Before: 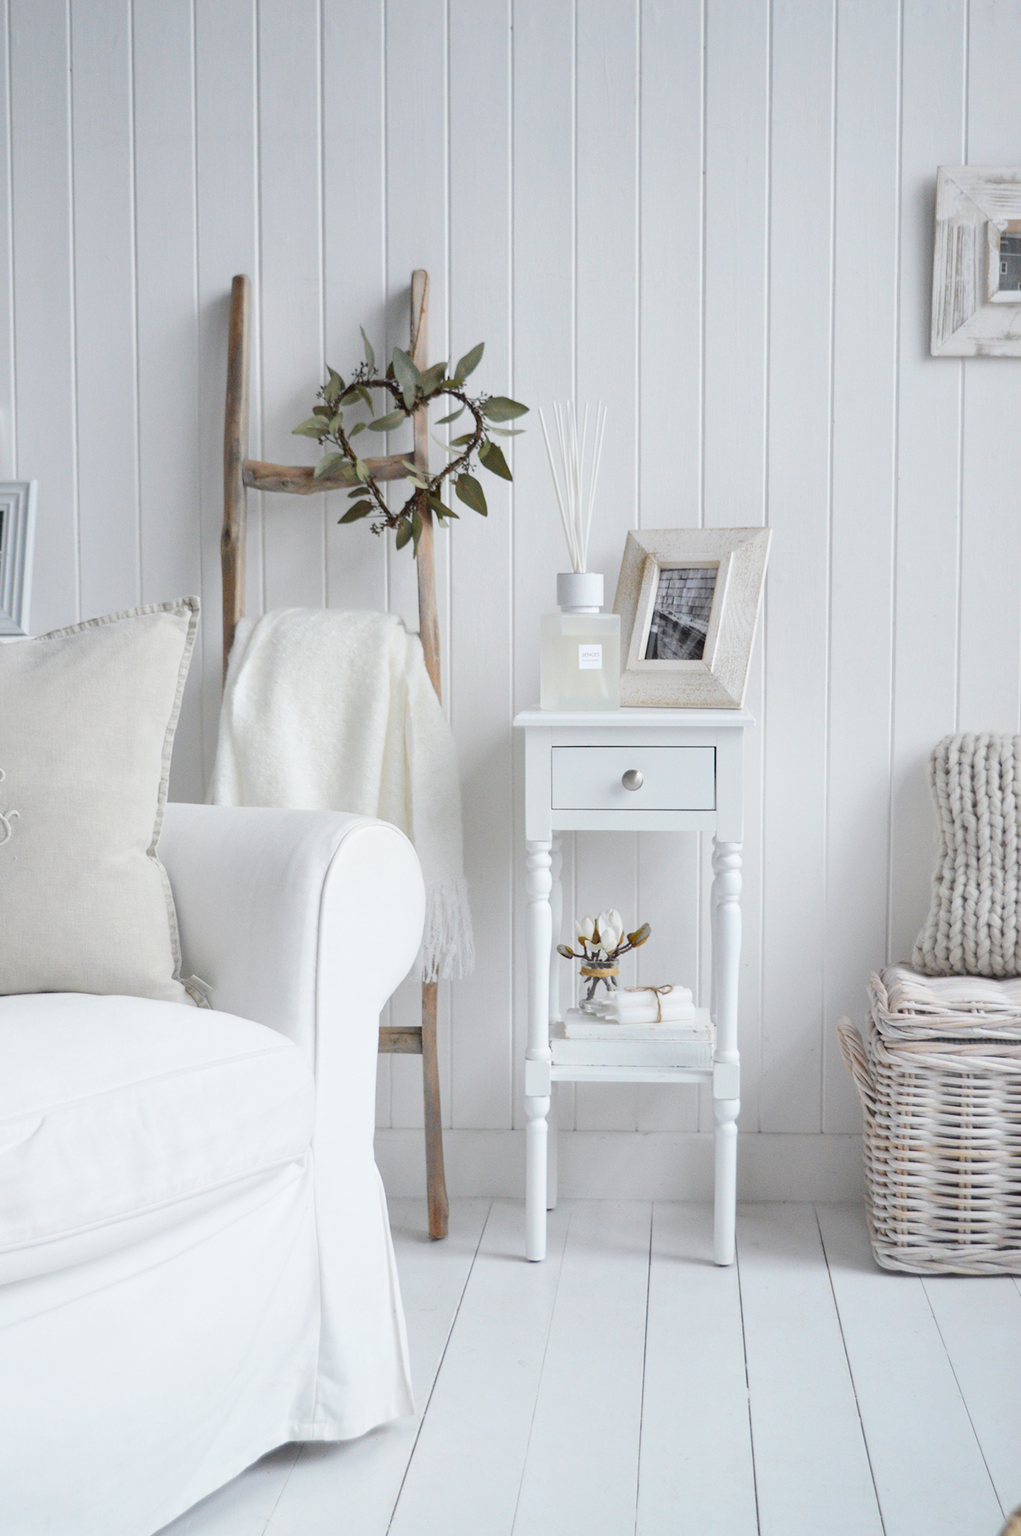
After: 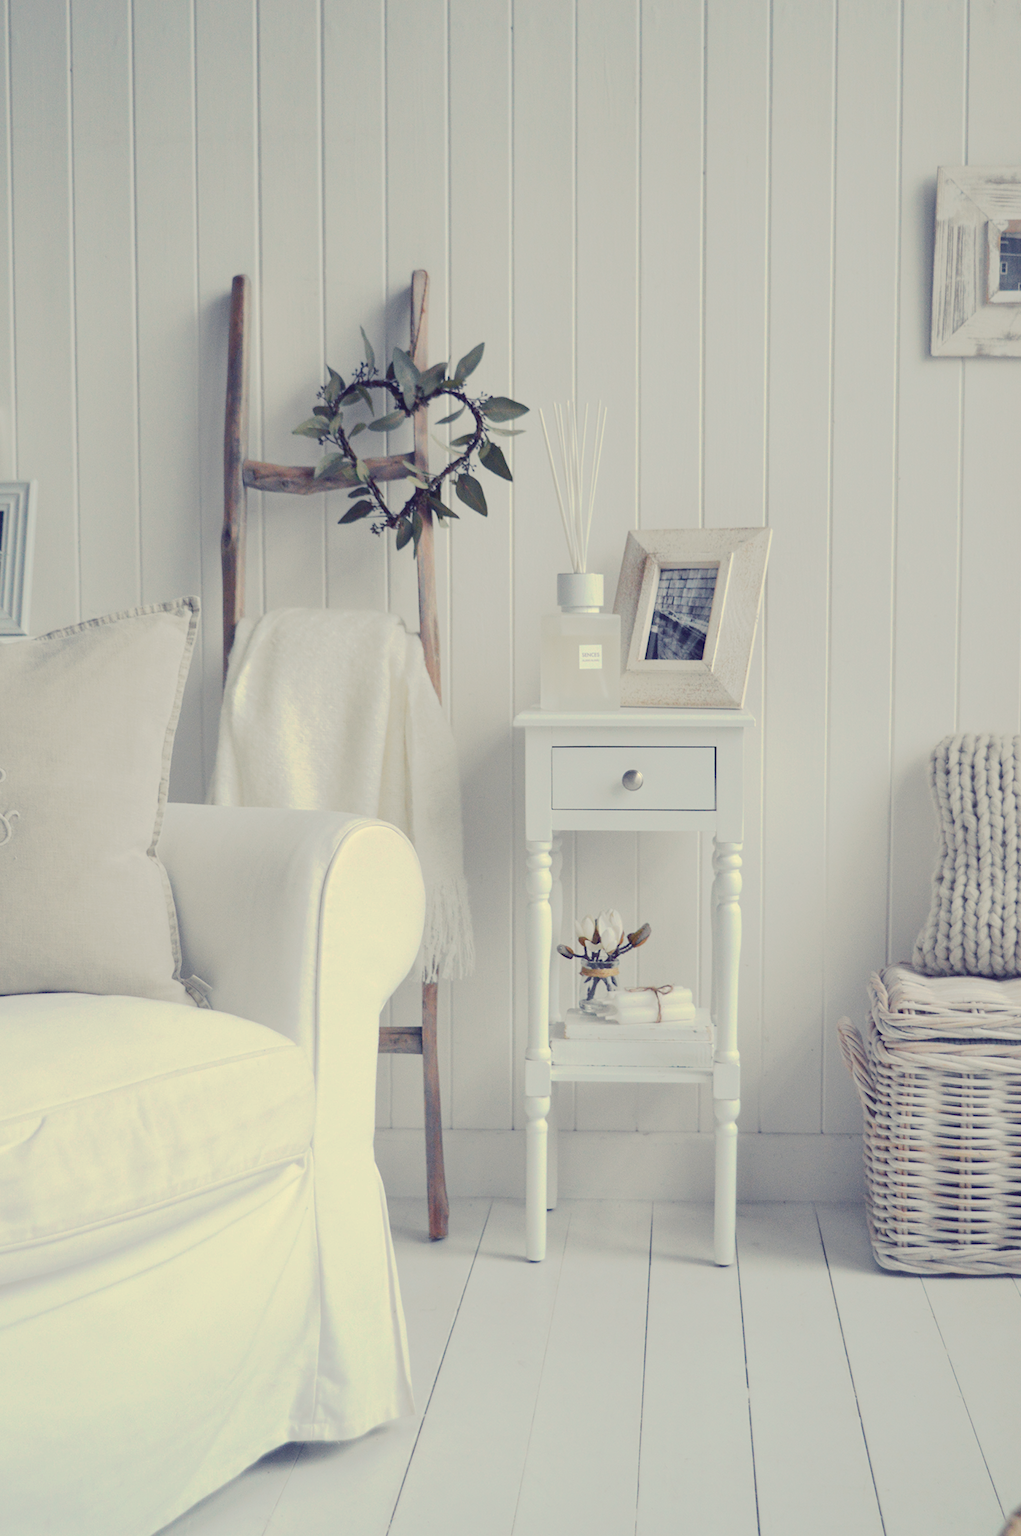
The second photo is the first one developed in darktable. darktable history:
tone curve: curves: ch0 [(0, 0) (0.003, 0.096) (0.011, 0.096) (0.025, 0.098) (0.044, 0.099) (0.069, 0.106) (0.1, 0.128) (0.136, 0.153) (0.177, 0.186) (0.224, 0.218) (0.277, 0.265) (0.335, 0.316) (0.399, 0.374) (0.468, 0.445) (0.543, 0.526) (0.623, 0.605) (0.709, 0.681) (0.801, 0.758) (0.898, 0.819) (1, 1)], preserve colors none
color look up table: target L [94.33, 93.2, 83.77, 83.14, 76.26, 76.02, 60.61, 55.35, 50.76, 49.39, 39.57, 39.46, 18.99, 203.3, 85.33, 83.58, 77.35, 72.23, 67.46, 65.75, 56.39, 51.38, 46.84, 45.42, 44.21, 38.9, 29.9, 19.09, 73.94, 61.47, 58.49, 57.82, 48.88, 49.55, 43.21, 42.98, 35.15, 35.43, 30.34, 9.116, 6.91, 3.331, 93.35, 84.01, 63.95, 62.31, 60.47, 41.95, 34.62], target a [-5.578, -12.76, -64.18, -28.18, -73.79, -32.46, -14.52, -48.15, -32.02, -2.56, -26.3, -24.12, -18.08, 0, 9.801, 5.755, 8.548, 10.98, 41.74, 38.05, 25.44, 71, 46.31, 67.04, 2.236, 43.74, 7.17, 24.88, 19.94, 58.58, 74.47, 33.42, 65.32, 22.98, 8.108, 52.58, 25.61, 58.73, 39.45, 47.71, 49.49, 30.78, -7.331, -50.86, -27.24, -37.65, -12.24, -7.748, -3.529], target b [27.45, 51.04, 23.17, 71.4, 64.73, 19.26, 34.19, 41.4, 7.922, 6.237, 26.81, -9.018, -0.39, -0.002, 34.11, 12.29, 68.67, 44.05, 2.005, 31.35, 23.96, 18.99, 39.82, 1.788, 21.01, 7.629, -7.815, 2.143, -15.46, -19.45, -42.02, -38.79, -57.75, -5.141, -61.35, -14.14, -35.18, -48.83, -83.68, -39.99, -68.53, -49.89, 7.346, -1.85, -32.98, -6.986, -9.241, -37.17, -29.05], num patches 49
